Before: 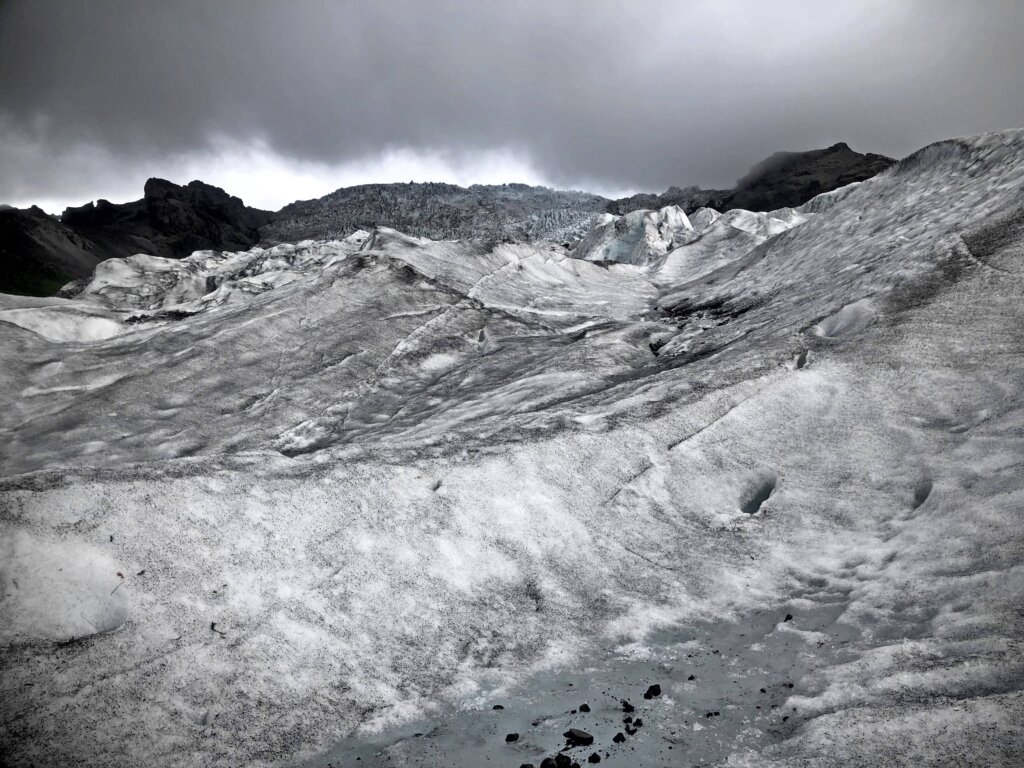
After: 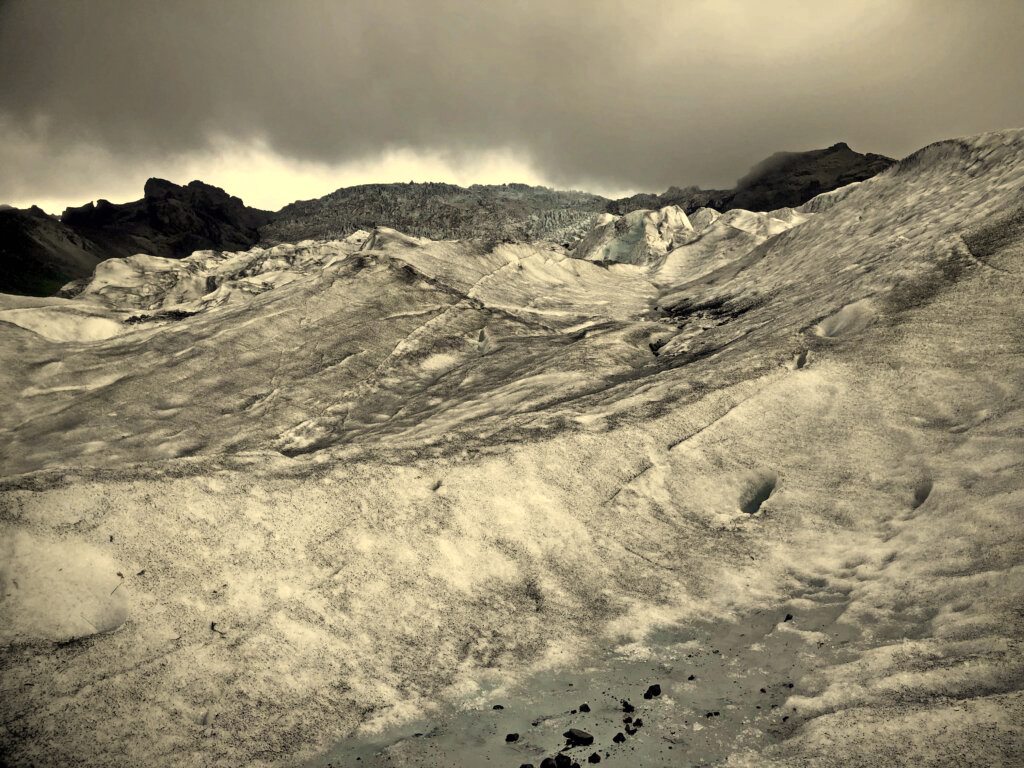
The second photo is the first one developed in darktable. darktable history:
white balance: red 1.08, blue 0.791
shadows and highlights: soften with gaussian
